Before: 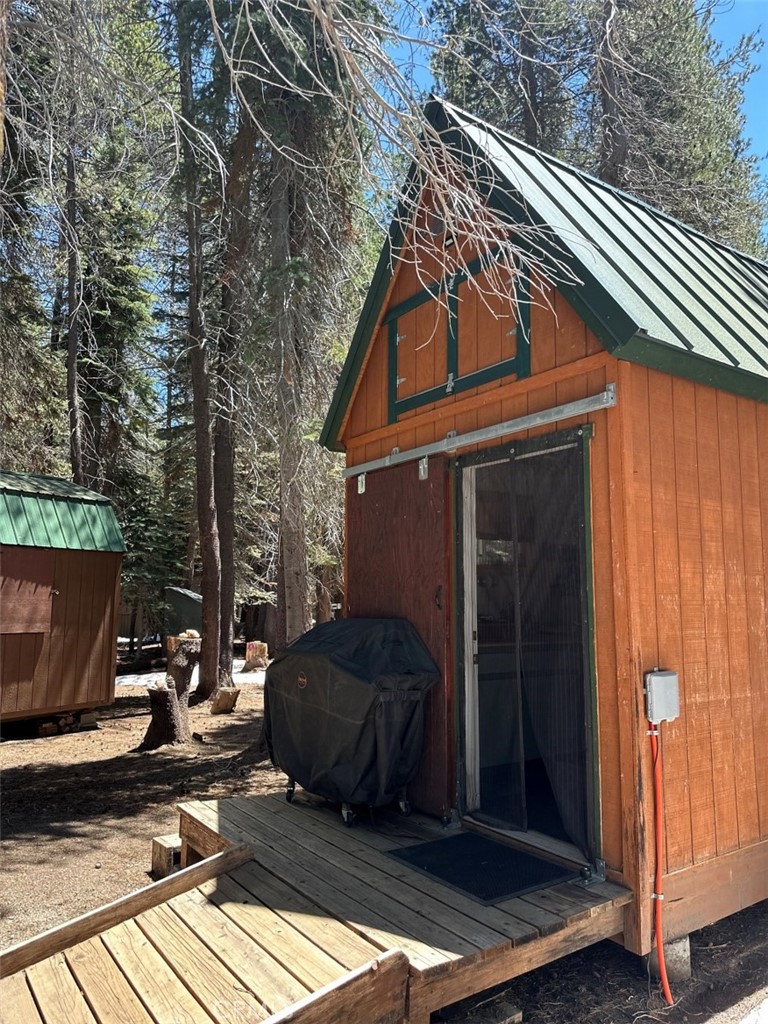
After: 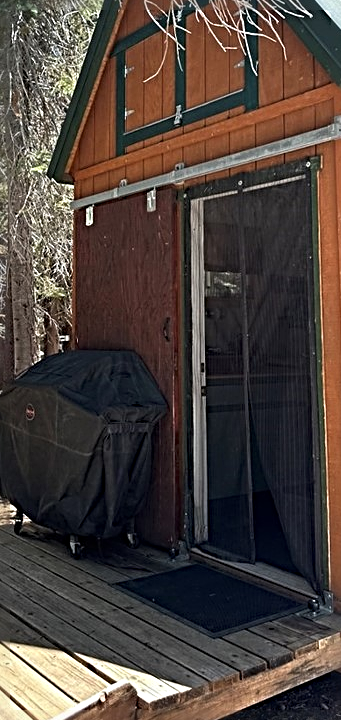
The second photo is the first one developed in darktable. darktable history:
crop: left 35.432%, top 26.233%, right 20.145%, bottom 3.432%
sharpen: radius 3.69, amount 0.928
